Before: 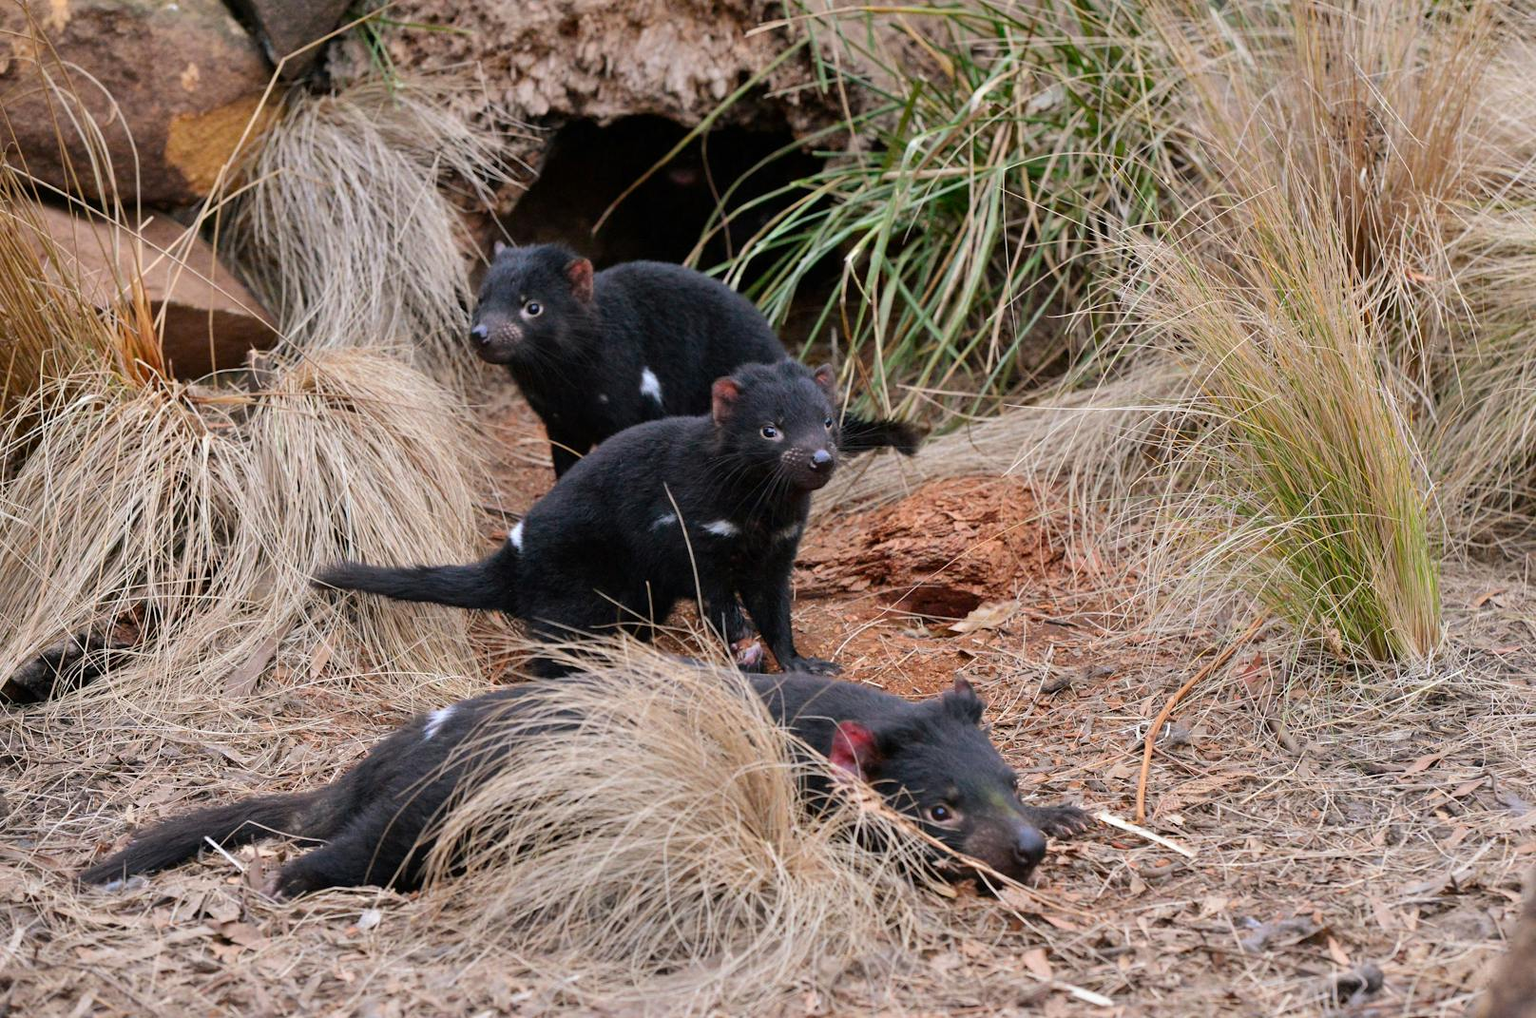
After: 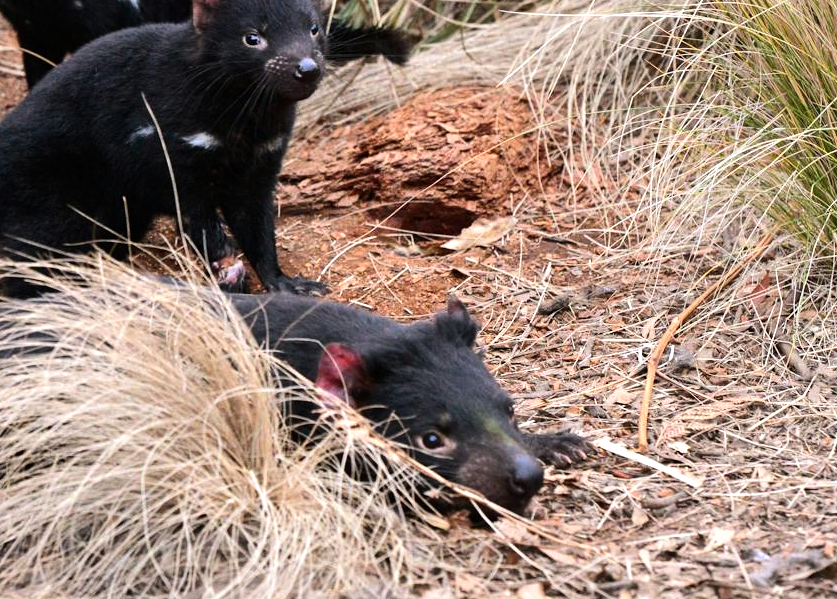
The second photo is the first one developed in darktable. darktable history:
tone equalizer: -8 EV -0.75 EV, -7 EV -0.7 EV, -6 EV -0.6 EV, -5 EV -0.4 EV, -3 EV 0.4 EV, -2 EV 0.6 EV, -1 EV 0.7 EV, +0 EV 0.75 EV, edges refinement/feathering 500, mask exposure compensation -1.57 EV, preserve details no
crop: left 34.479%, top 38.822%, right 13.718%, bottom 5.172%
